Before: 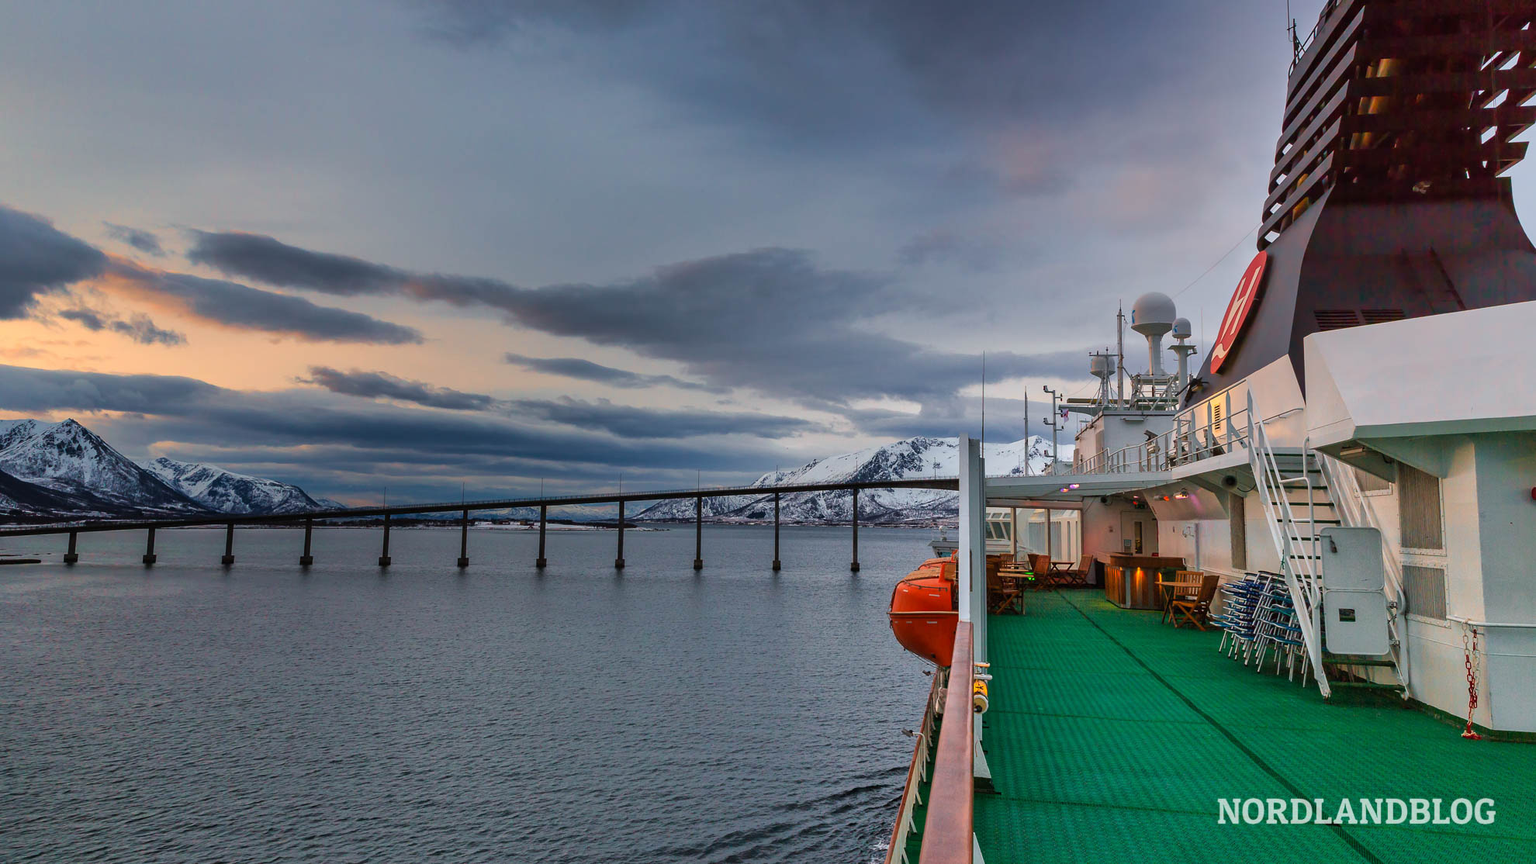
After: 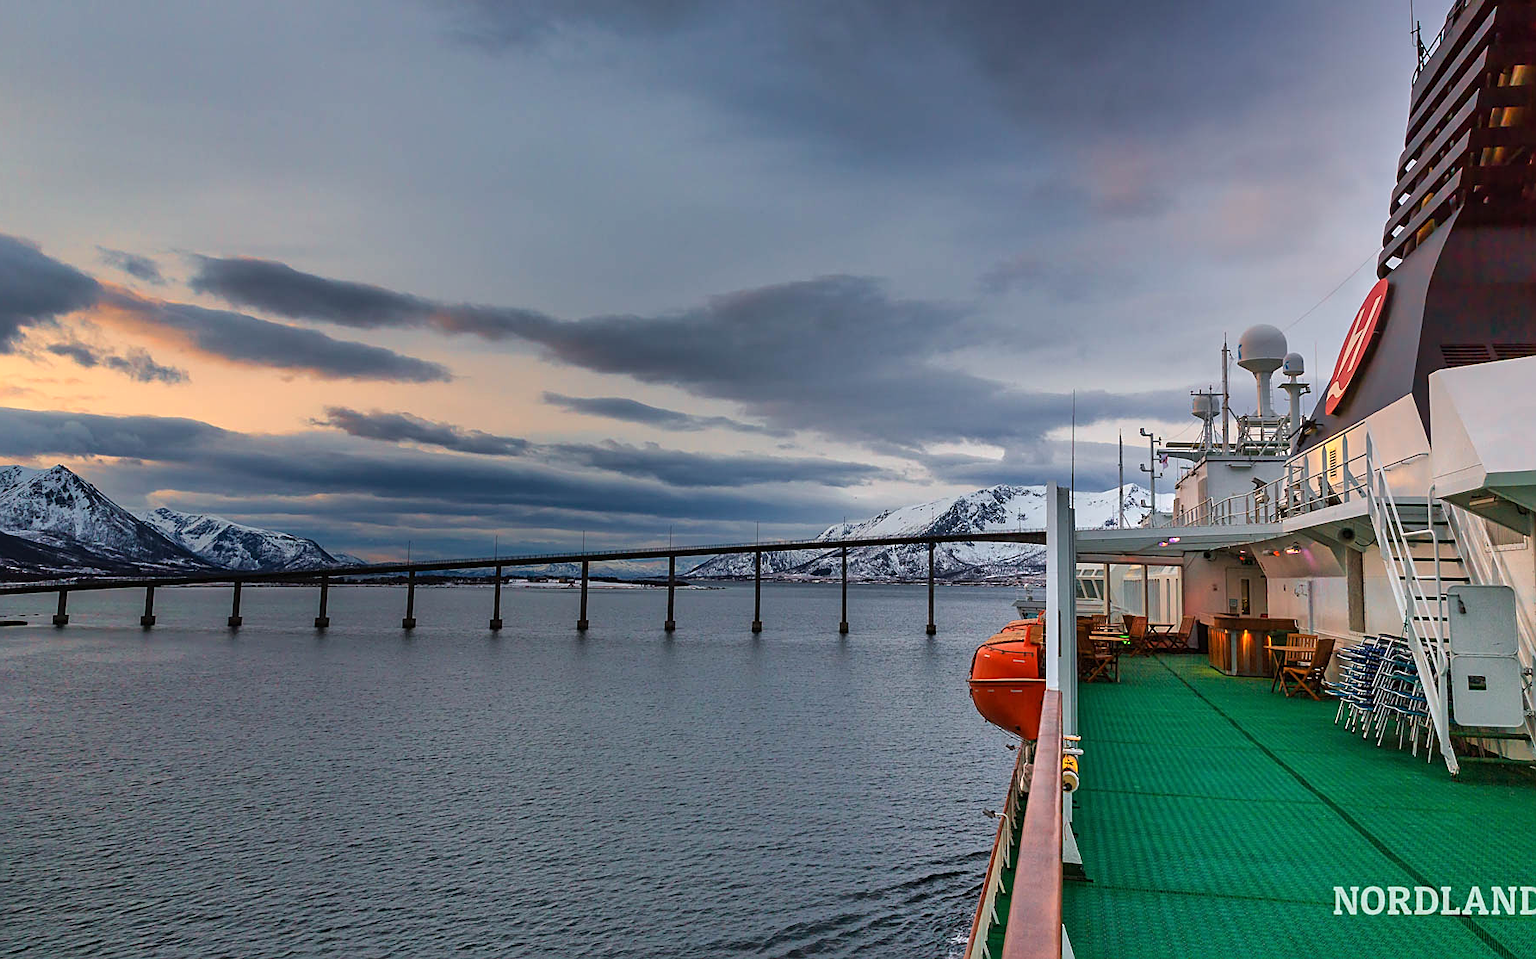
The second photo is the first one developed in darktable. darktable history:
sharpen: on, module defaults
crop and rotate: left 1.088%, right 8.807%
exposure: exposure 0.128 EV, compensate highlight preservation false
tone equalizer: on, module defaults
